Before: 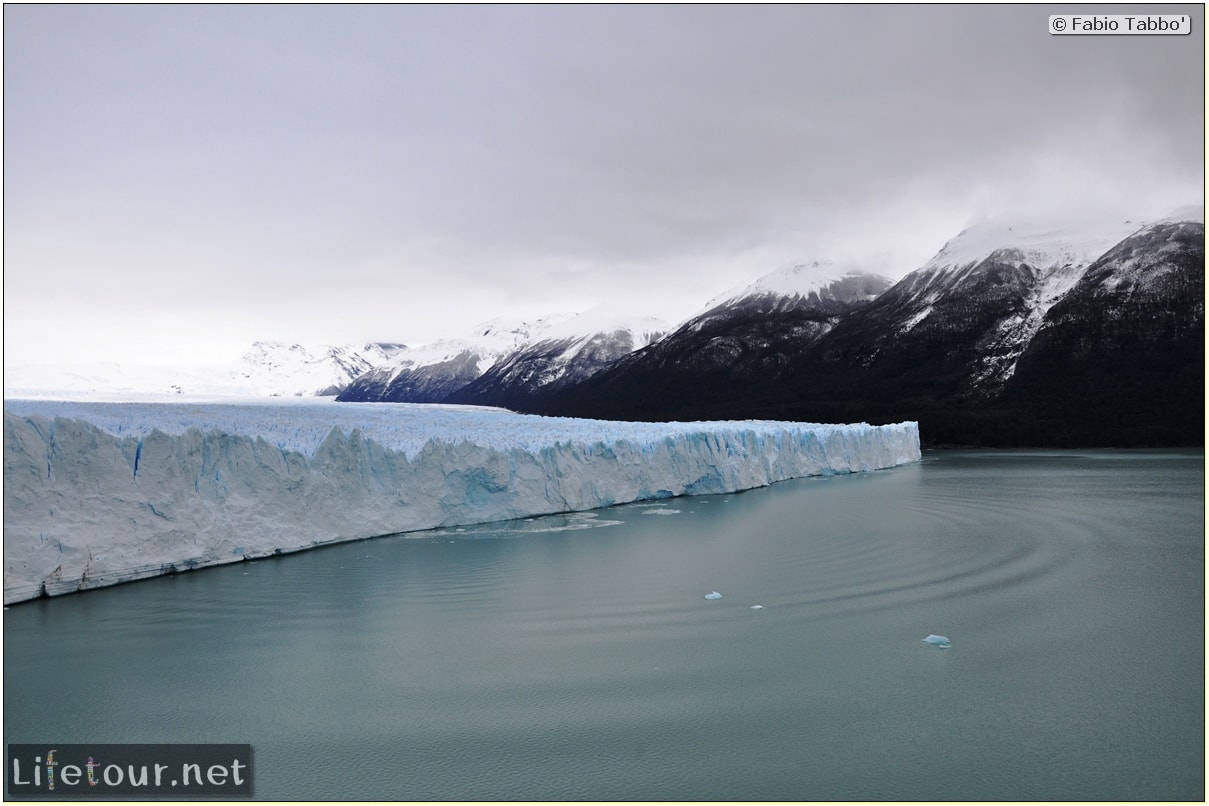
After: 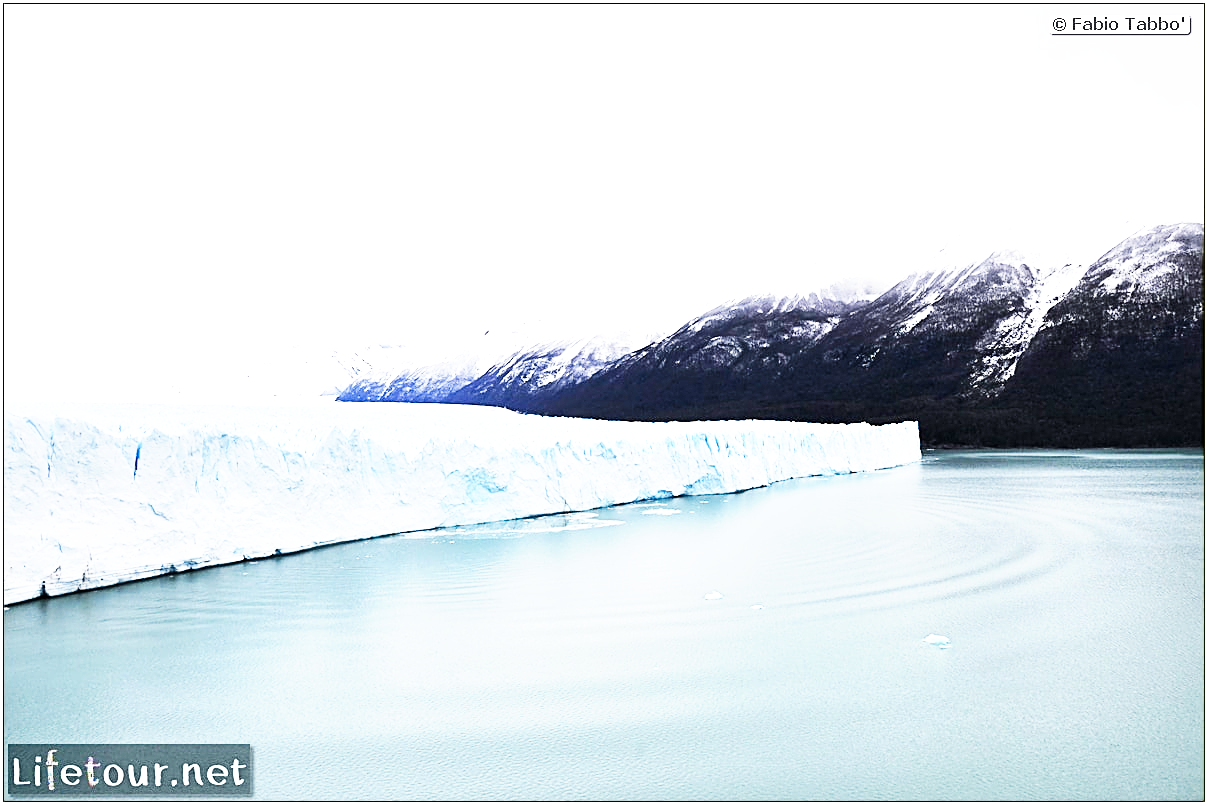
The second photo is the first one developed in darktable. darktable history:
sharpen: on, module defaults
exposure: black level correction 0, exposure 1.388 EV, compensate exposure bias true, compensate highlight preservation false
white balance: red 0.988, blue 1.017
base curve: curves: ch0 [(0, 0) (0.007, 0.004) (0.027, 0.03) (0.046, 0.07) (0.207, 0.54) (0.442, 0.872) (0.673, 0.972) (1, 1)], preserve colors none
